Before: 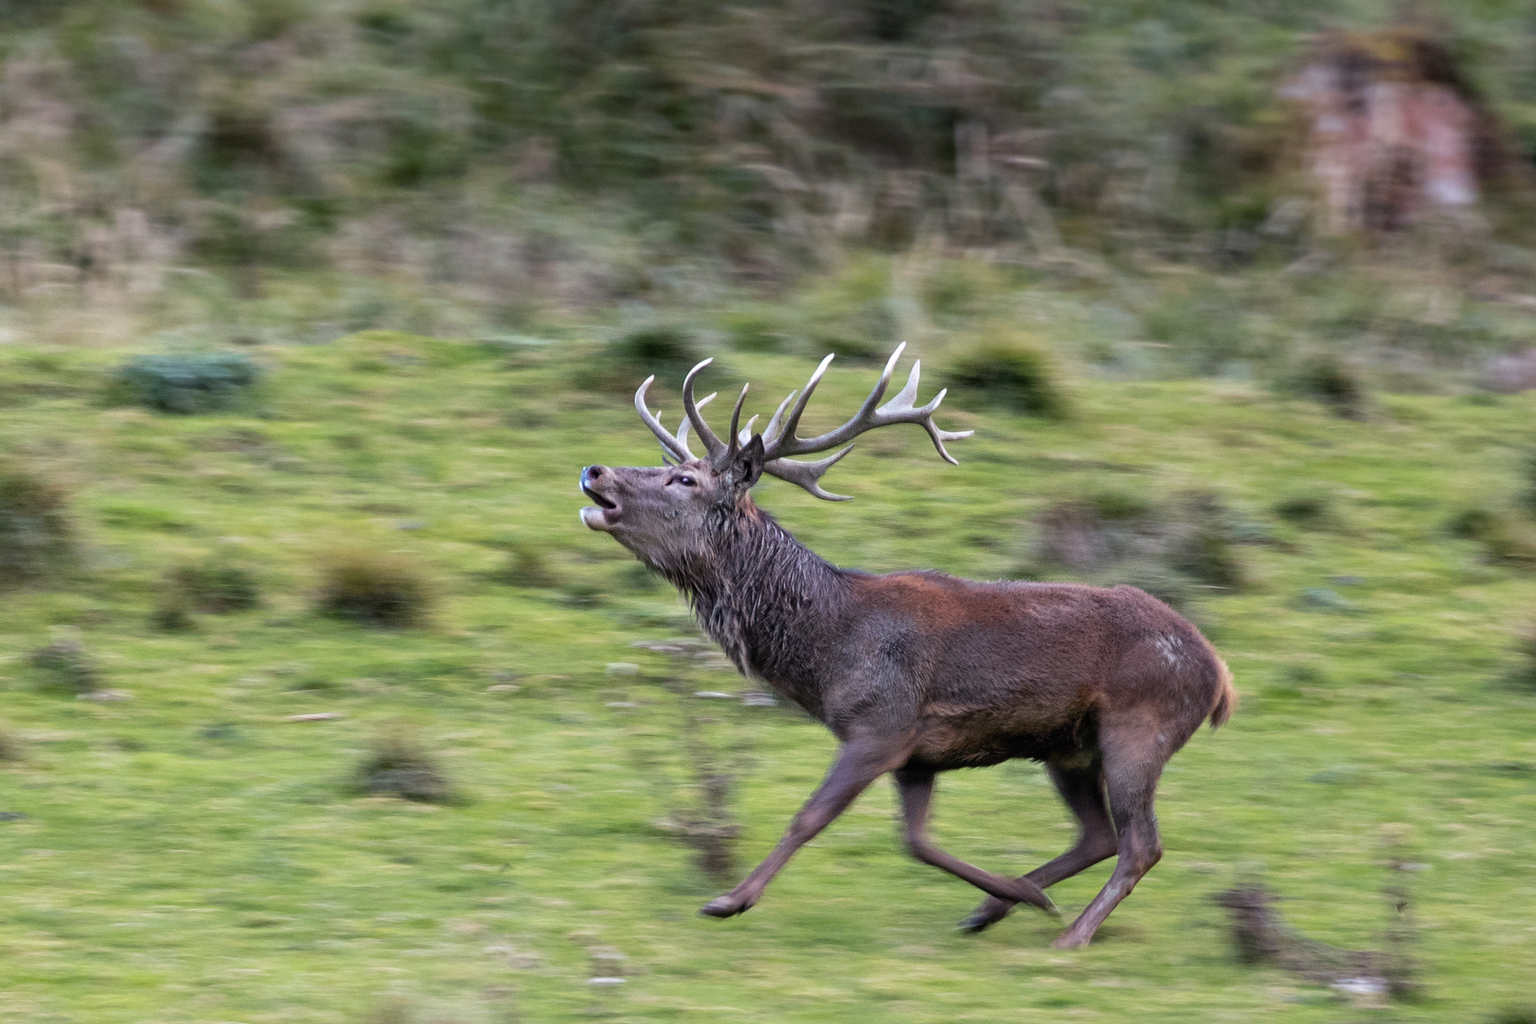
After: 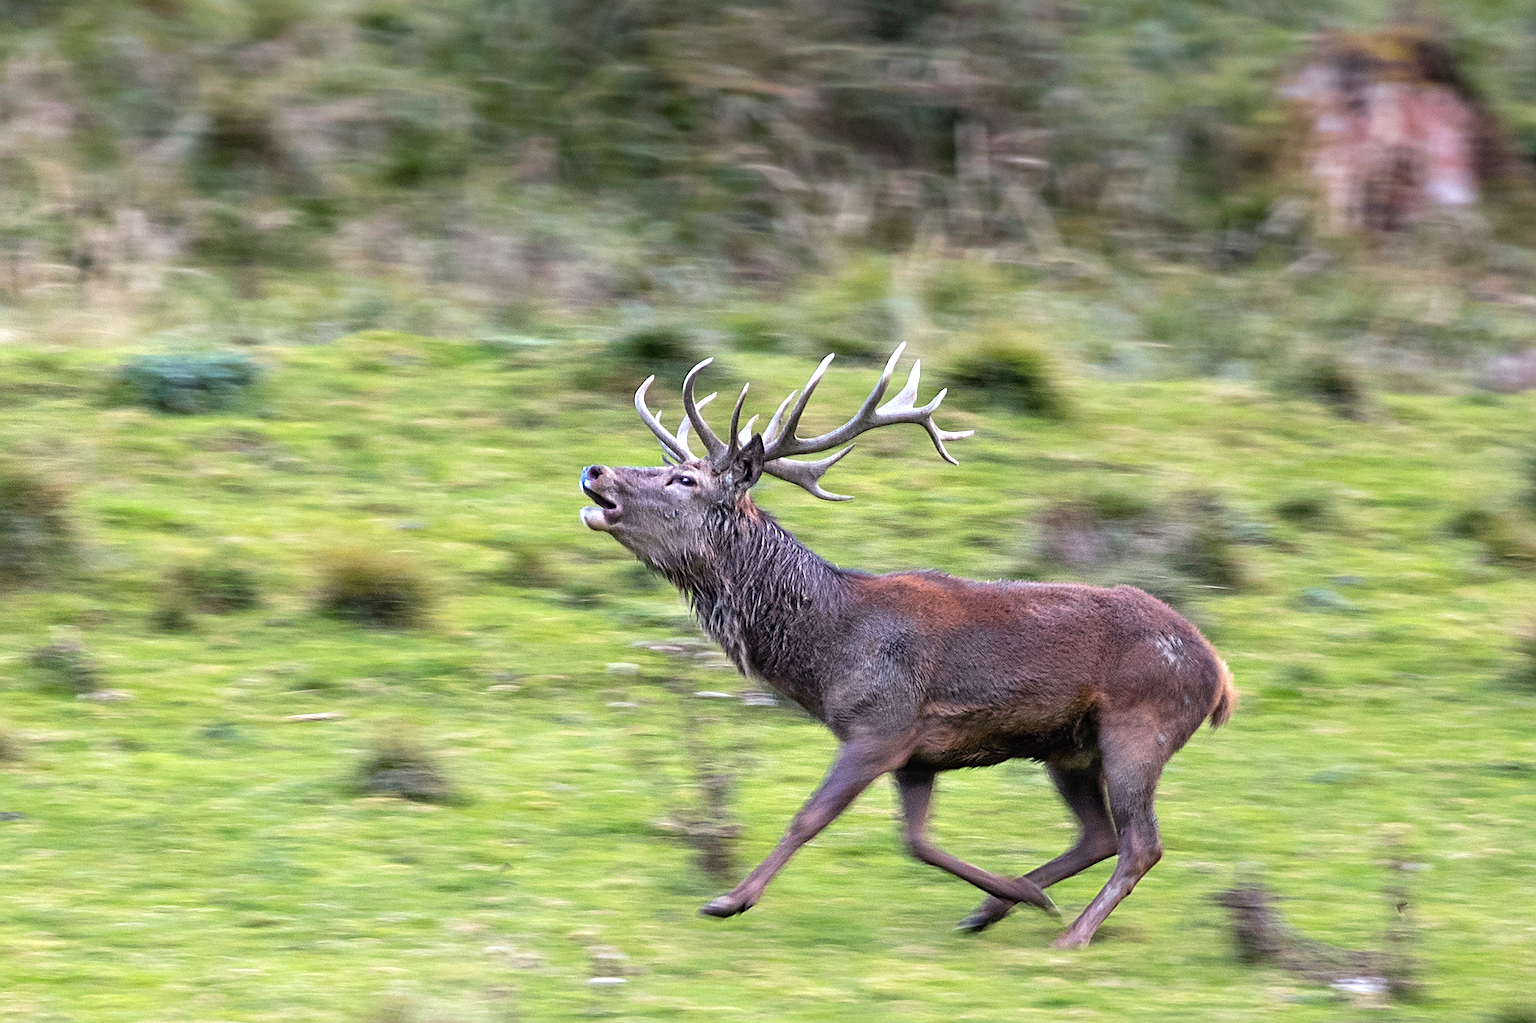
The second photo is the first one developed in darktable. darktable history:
exposure: exposure 0.571 EV, compensate highlight preservation false
sharpen: on, module defaults
contrast brightness saturation: saturation 0.128
